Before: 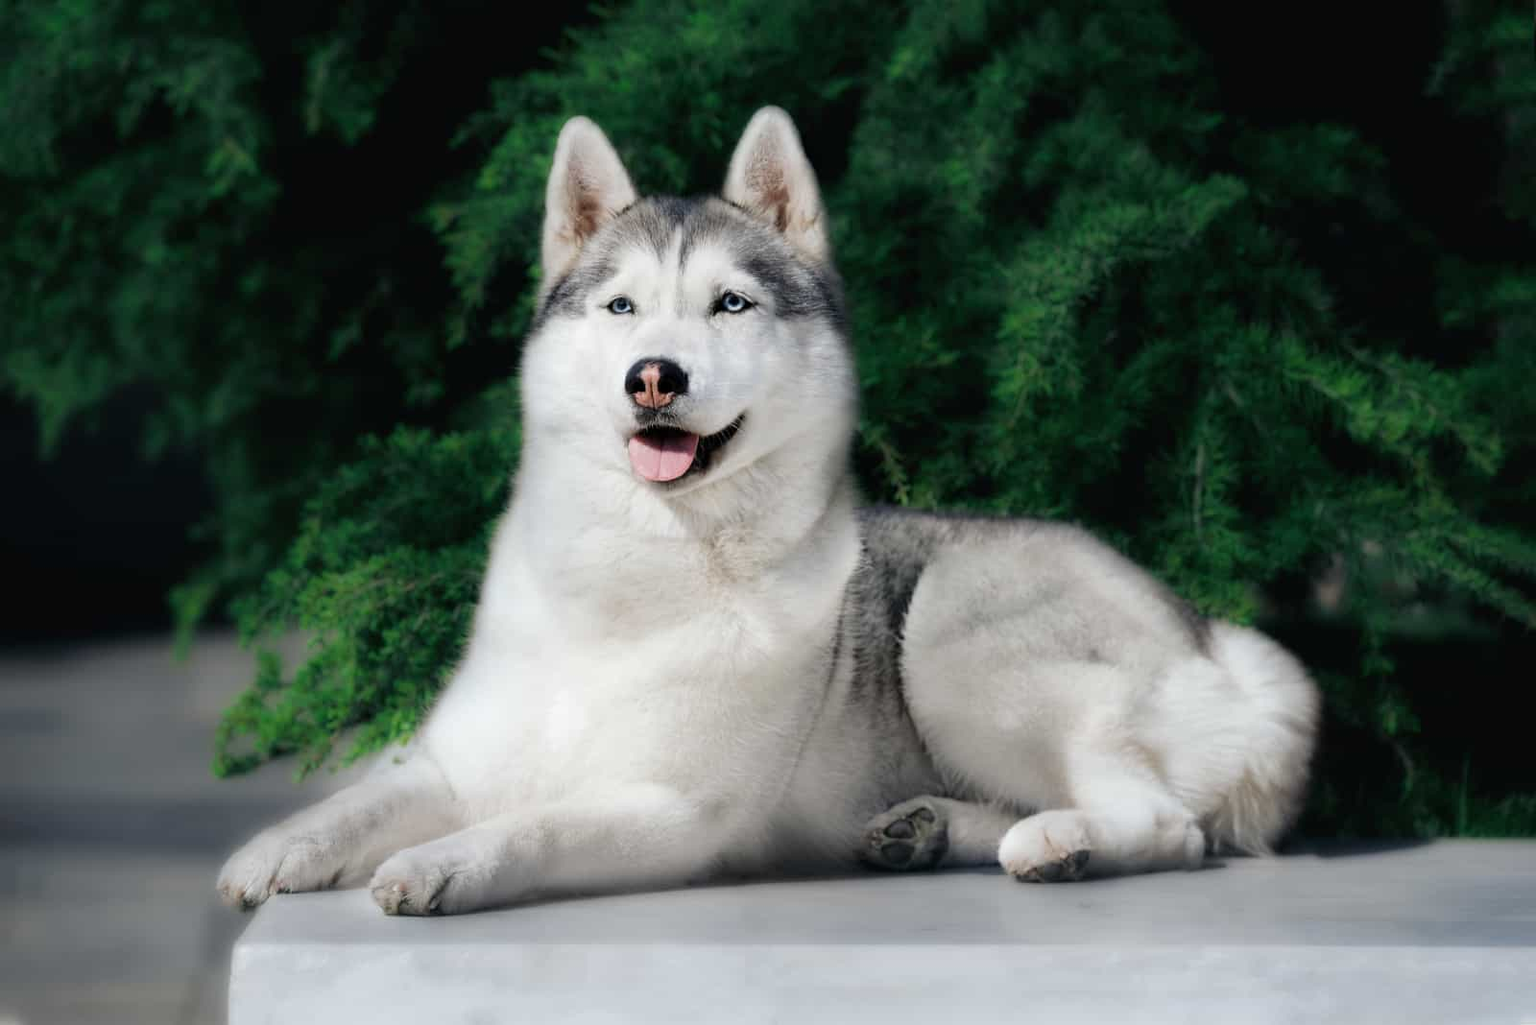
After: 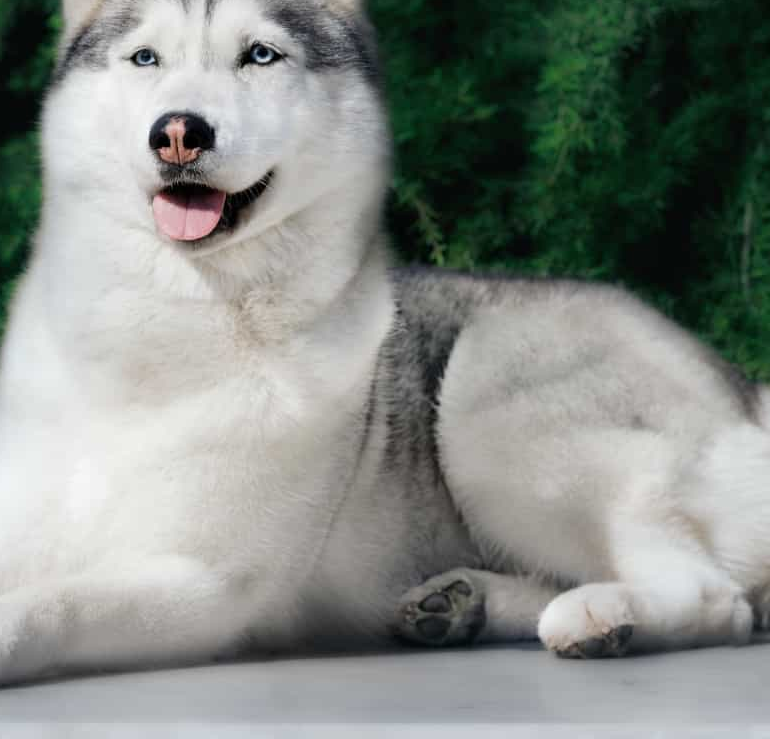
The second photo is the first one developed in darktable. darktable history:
crop: left 31.396%, top 24.505%, right 20.461%, bottom 6.235%
